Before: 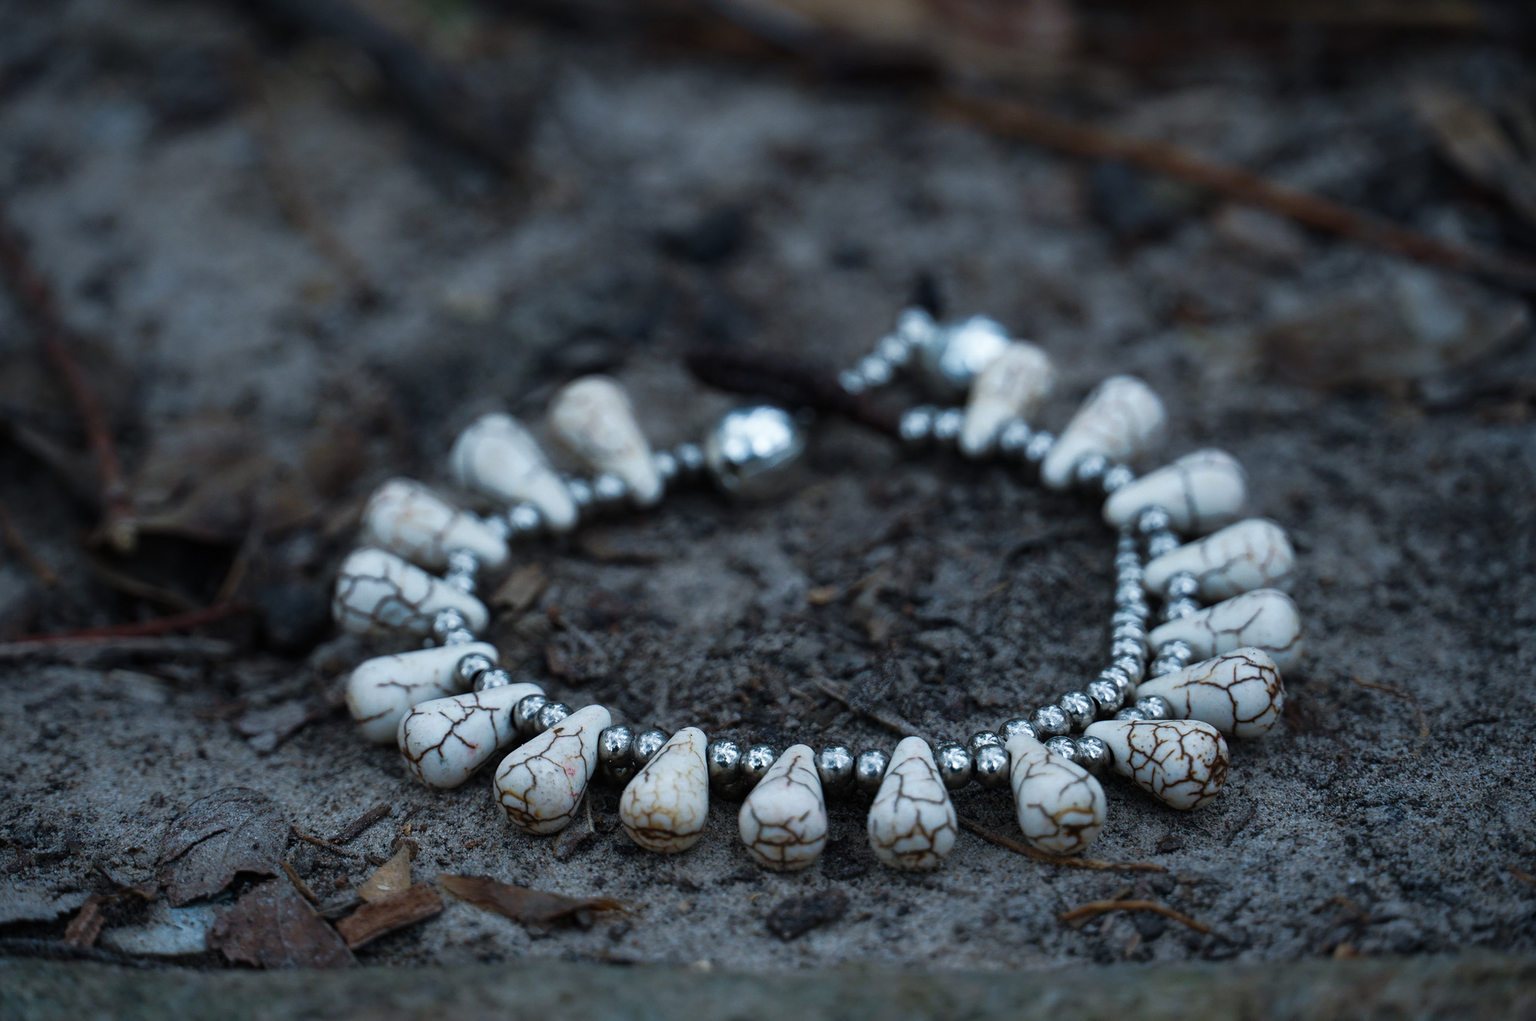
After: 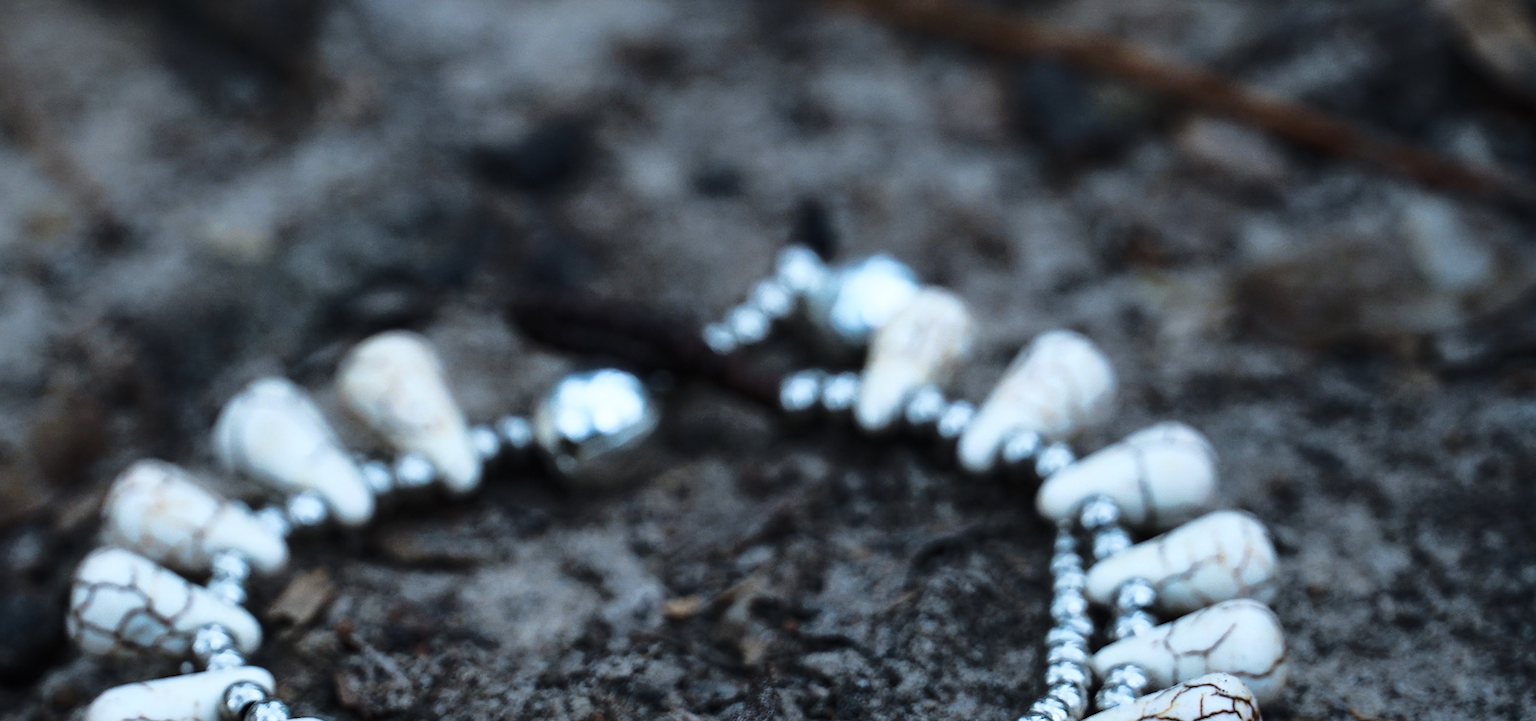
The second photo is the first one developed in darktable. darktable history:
exposure: exposure -0.071 EV, compensate highlight preservation false
crop: left 18.285%, top 11.077%, right 2.249%, bottom 32.769%
base curve: curves: ch0 [(0, 0) (0.028, 0.03) (0.121, 0.232) (0.46, 0.748) (0.859, 0.968) (1, 1)]
